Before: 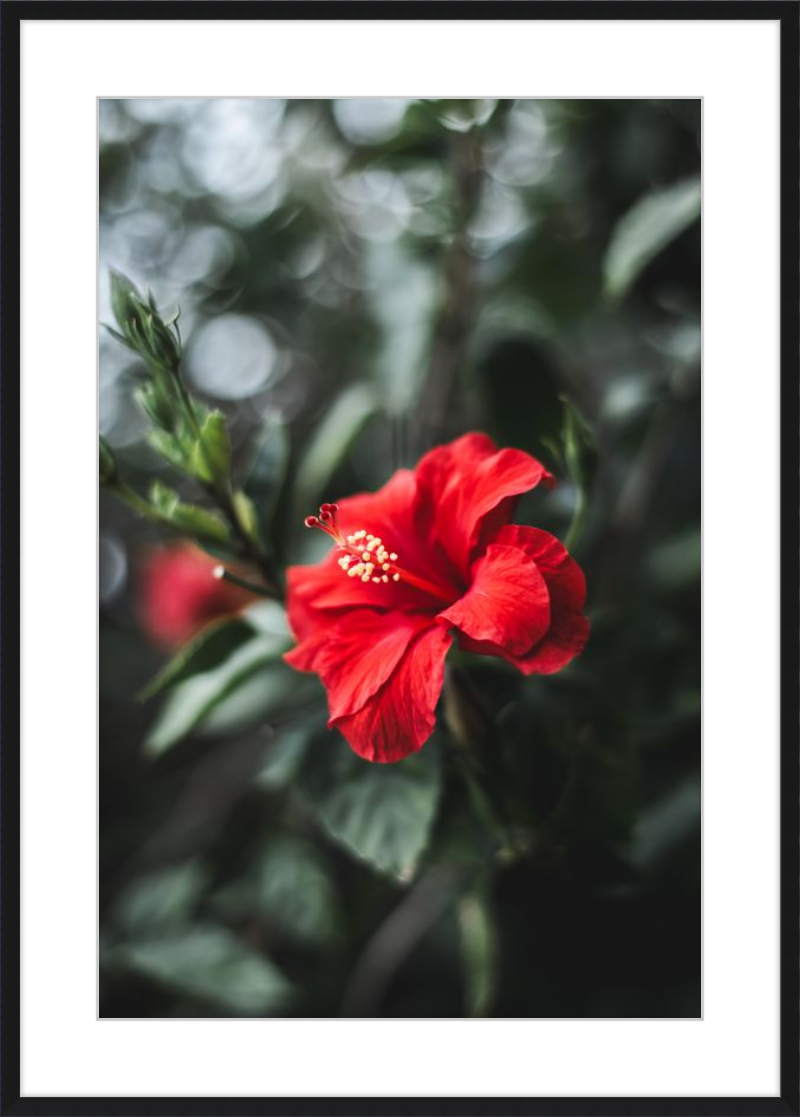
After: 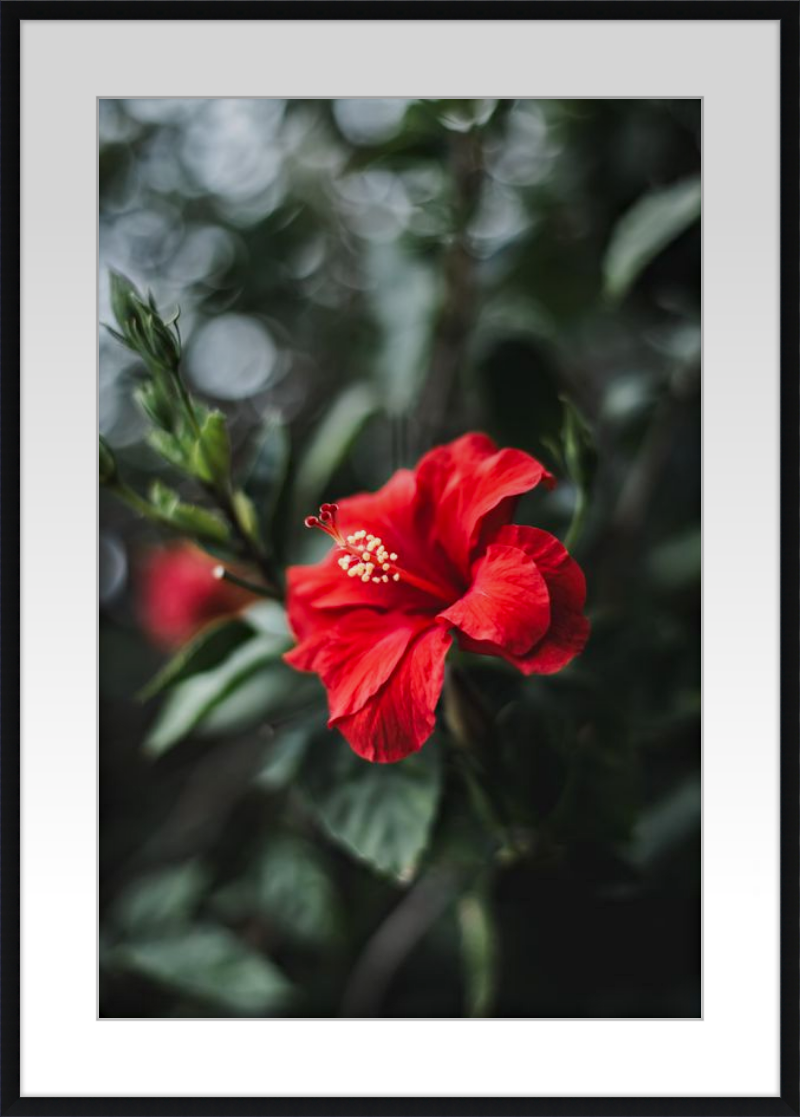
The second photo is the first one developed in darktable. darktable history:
haze removal: compatibility mode true, adaptive false
graduated density: on, module defaults
